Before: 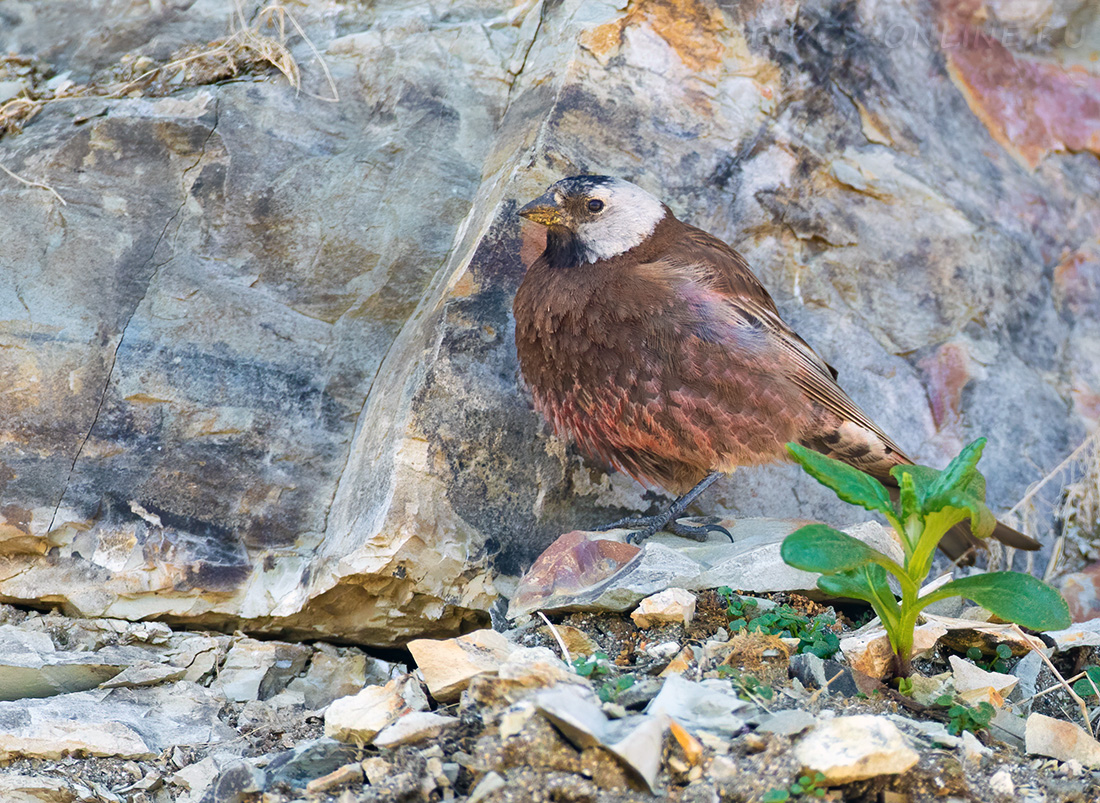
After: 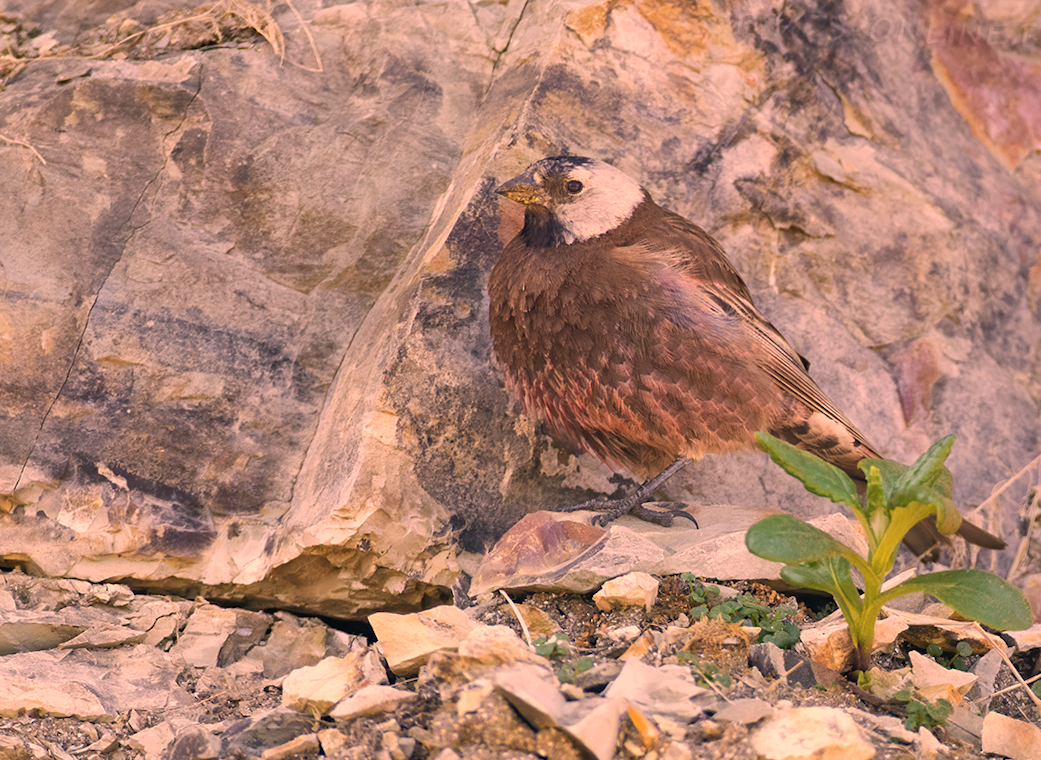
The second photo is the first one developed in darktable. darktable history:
crop and rotate: angle -2.38°
color correction: highlights a* 40, highlights b* 40, saturation 0.69
shadows and highlights: on, module defaults
